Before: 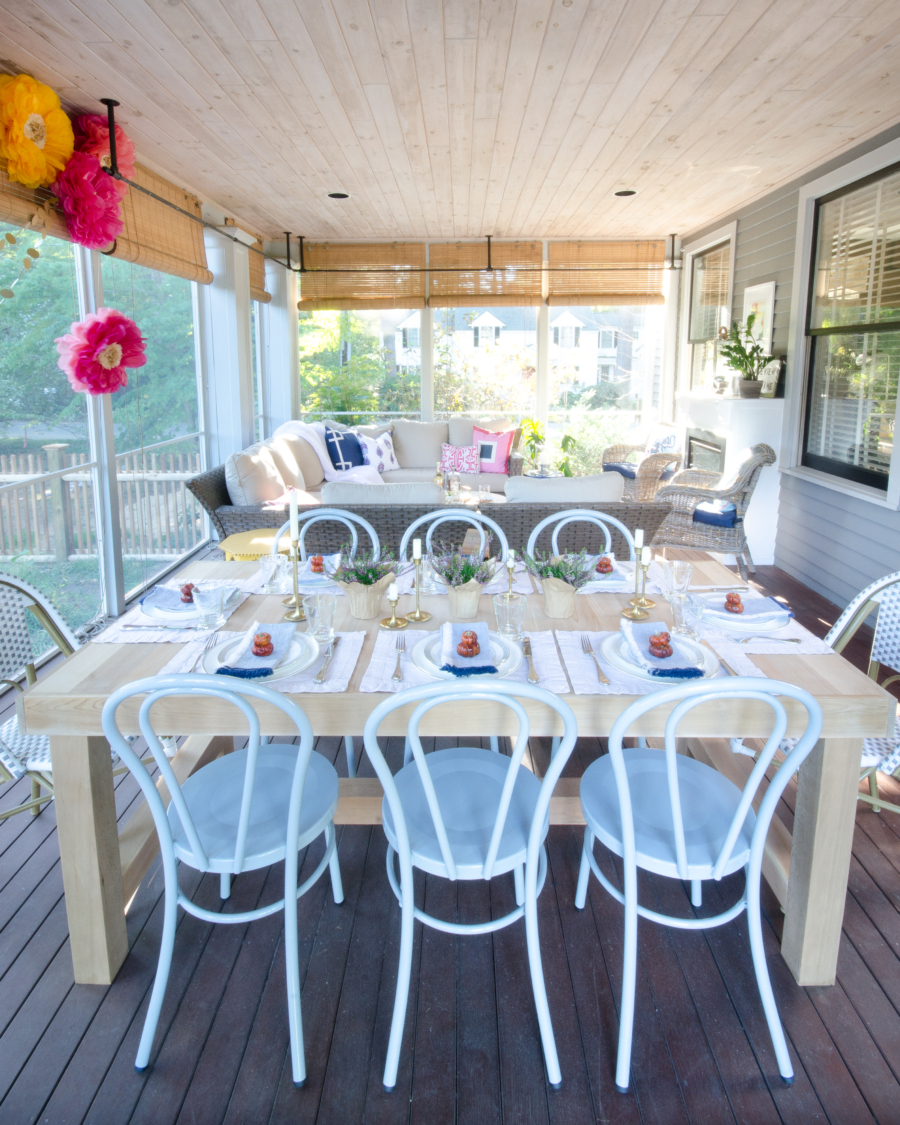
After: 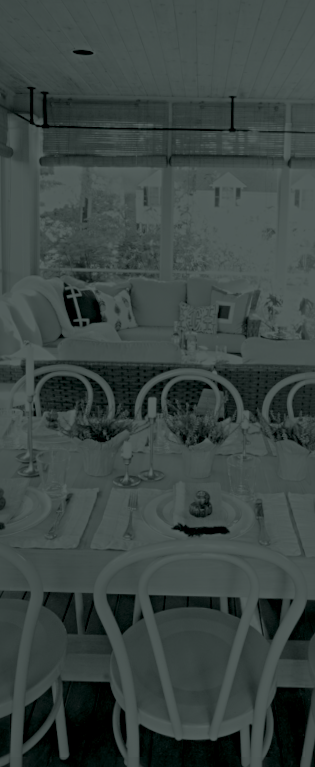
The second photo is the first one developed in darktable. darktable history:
sharpen: radius 4
crop and rotate: left 29.476%, top 10.214%, right 35.32%, bottom 17.333%
rotate and perspective: rotation 1.57°, crop left 0.018, crop right 0.982, crop top 0.039, crop bottom 0.961
colorize: hue 90°, saturation 19%, lightness 1.59%, version 1
white balance: red 1.123, blue 0.83
tone curve: curves: ch0 [(0.017, 0) (0.122, 0.046) (0.295, 0.297) (0.449, 0.505) (0.559, 0.629) (0.729, 0.796) (0.879, 0.898) (1, 0.97)]; ch1 [(0, 0) (0.393, 0.4) (0.447, 0.447) (0.485, 0.497) (0.522, 0.503) (0.539, 0.52) (0.606, 0.6) (0.696, 0.679) (1, 1)]; ch2 [(0, 0) (0.369, 0.388) (0.449, 0.431) (0.499, 0.501) (0.516, 0.536) (0.604, 0.599) (0.741, 0.763) (1, 1)], color space Lab, independent channels, preserve colors none
exposure: compensate highlight preservation false
